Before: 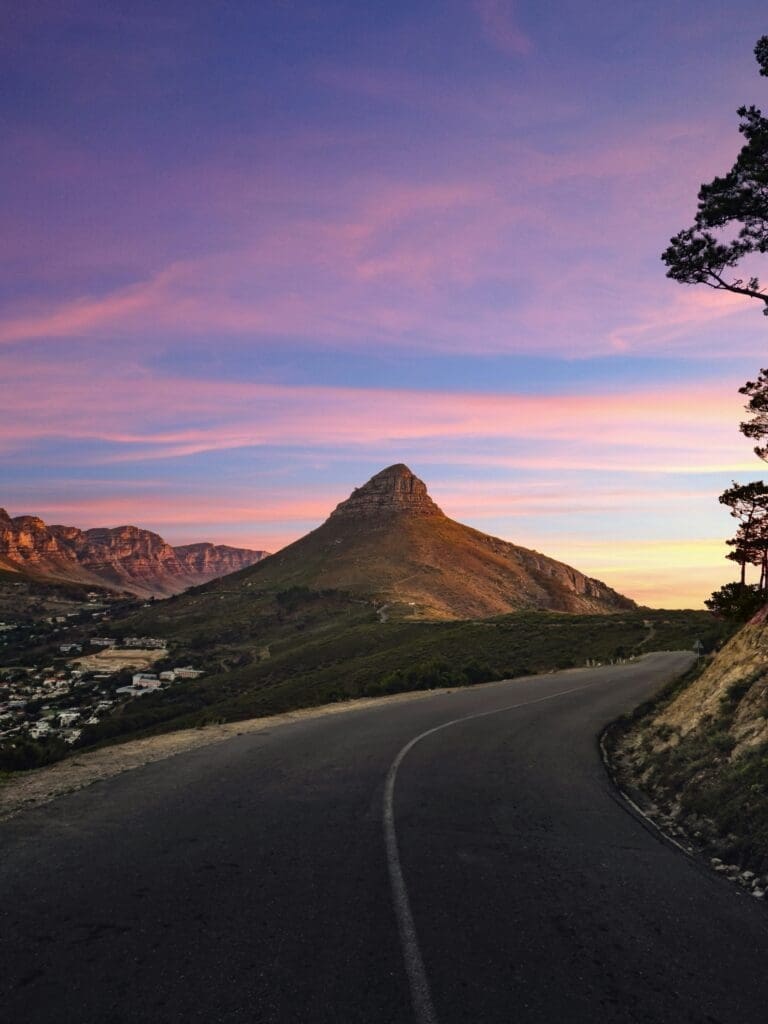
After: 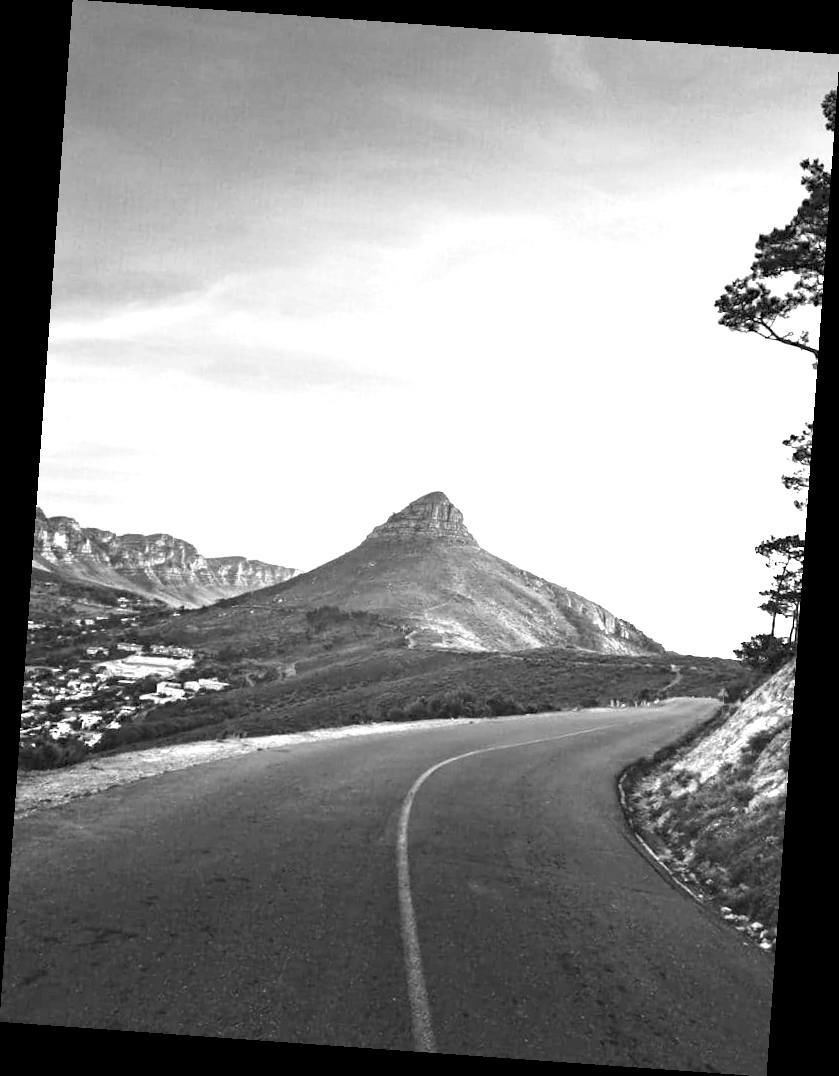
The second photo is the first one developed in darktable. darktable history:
exposure: black level correction 0.001, exposure 2.607 EV, compensate exposure bias true, compensate highlight preservation false
rotate and perspective: rotation 4.1°, automatic cropping off
monochrome: a -71.75, b 75.82
contrast equalizer: y [[0.509, 0.517, 0.523, 0.523, 0.517, 0.509], [0.5 ×6], [0.5 ×6], [0 ×6], [0 ×6]]
shadows and highlights: shadows 25, highlights -25
